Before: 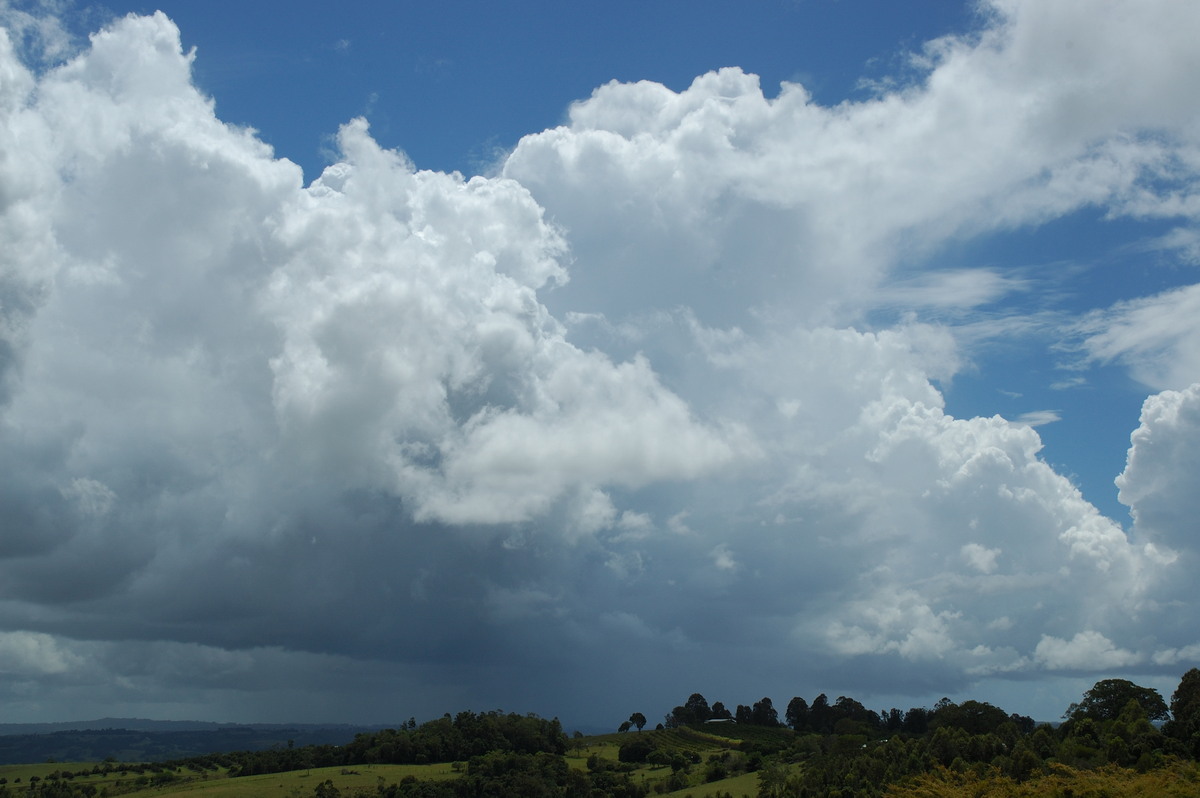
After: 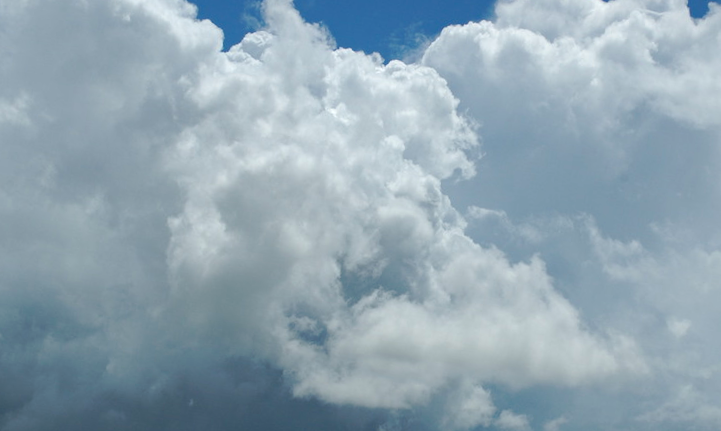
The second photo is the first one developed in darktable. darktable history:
crop and rotate: angle -6.77°, left 2.083%, top 6.656%, right 27.542%, bottom 30.137%
tone curve: curves: ch0 [(0, 0) (0.003, 0.003) (0.011, 0.011) (0.025, 0.024) (0.044, 0.044) (0.069, 0.068) (0.1, 0.098) (0.136, 0.133) (0.177, 0.174) (0.224, 0.22) (0.277, 0.272) (0.335, 0.329) (0.399, 0.392) (0.468, 0.46) (0.543, 0.546) (0.623, 0.626) (0.709, 0.711) (0.801, 0.802) (0.898, 0.898) (1, 1)], preserve colors none
haze removal: compatibility mode true, adaptive false
exposure: black level correction 0.001, compensate highlight preservation false
